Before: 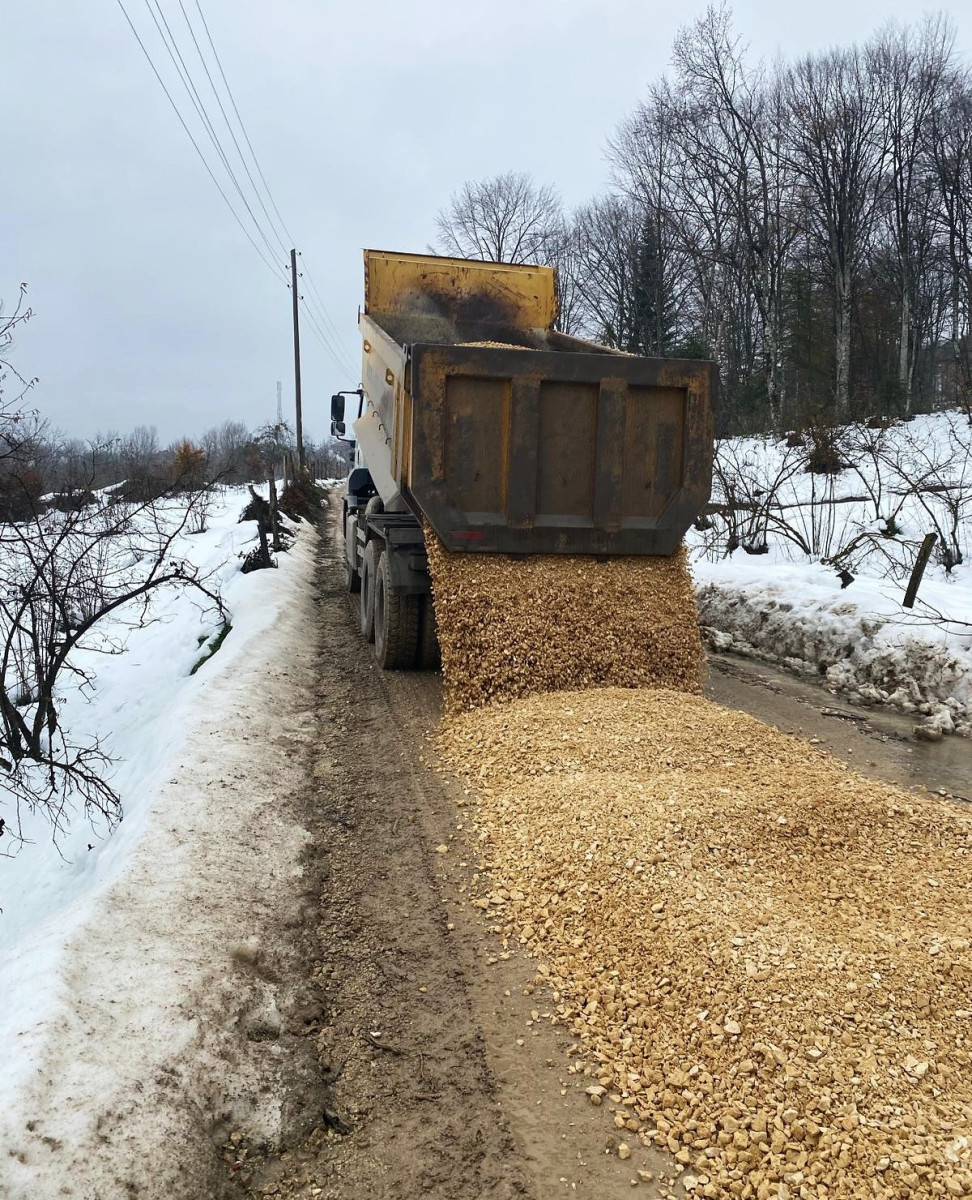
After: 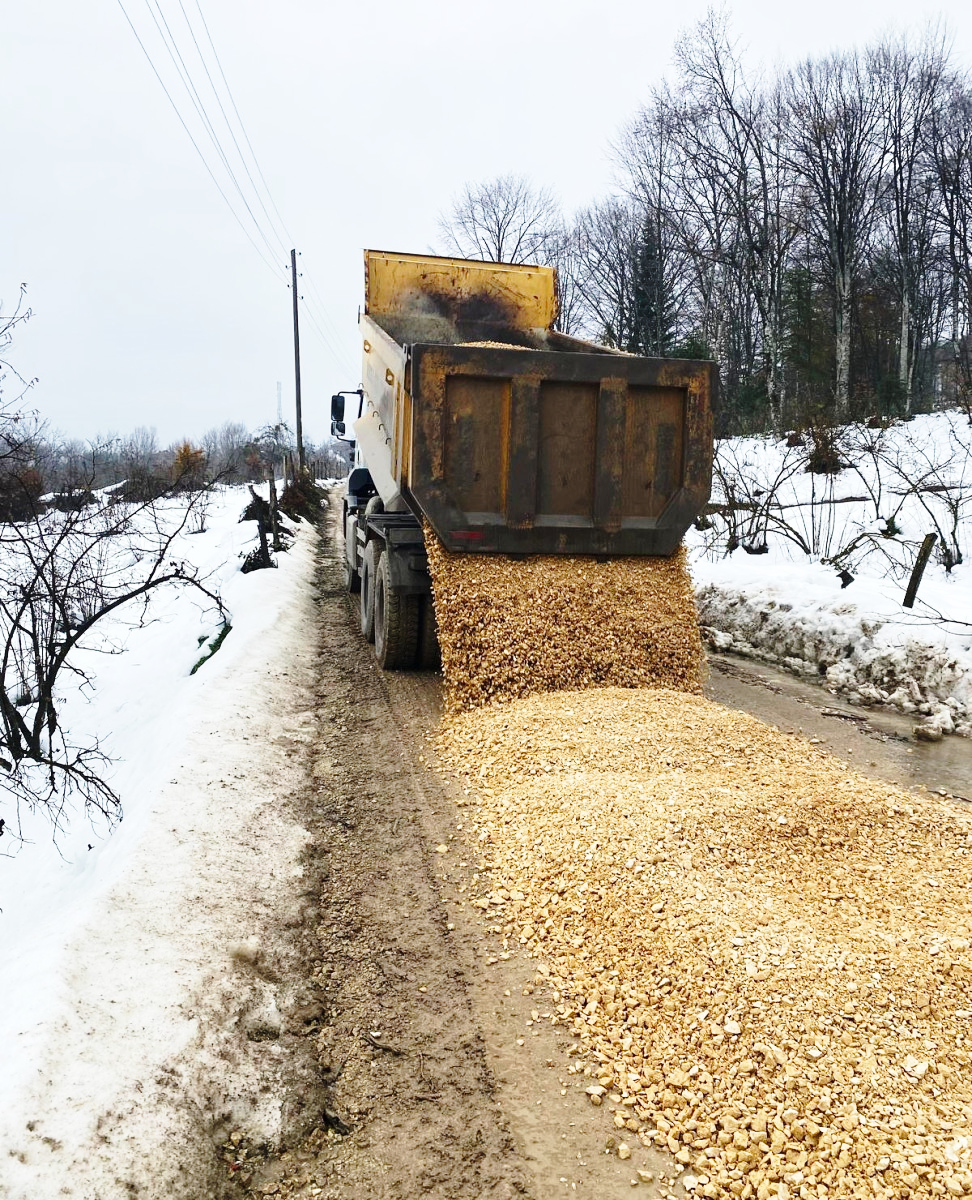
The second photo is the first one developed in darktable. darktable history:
base curve: curves: ch0 [(0, 0) (0.028, 0.03) (0.121, 0.232) (0.46, 0.748) (0.859, 0.968) (1, 1)], preserve colors none
tone equalizer: on, module defaults
